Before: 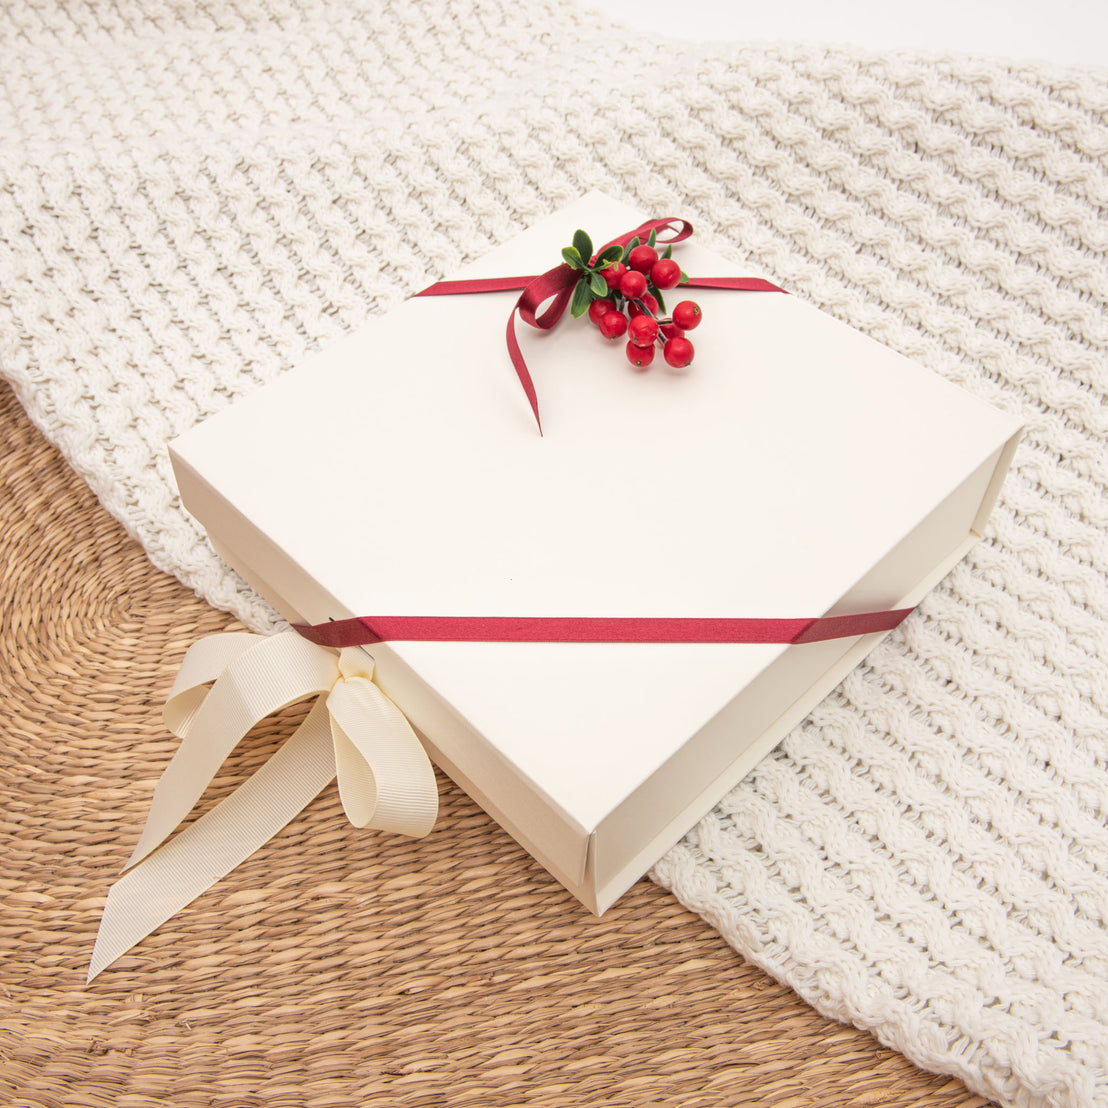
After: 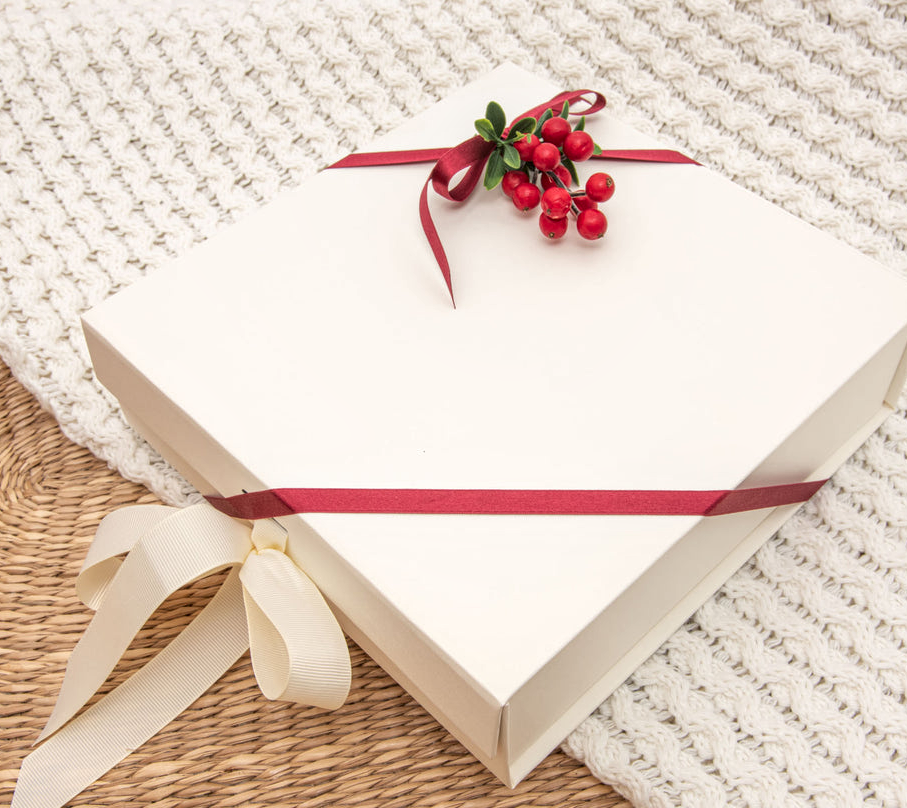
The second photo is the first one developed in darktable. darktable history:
local contrast: on, module defaults
crop: left 7.891%, top 11.596%, right 10.23%, bottom 15.47%
